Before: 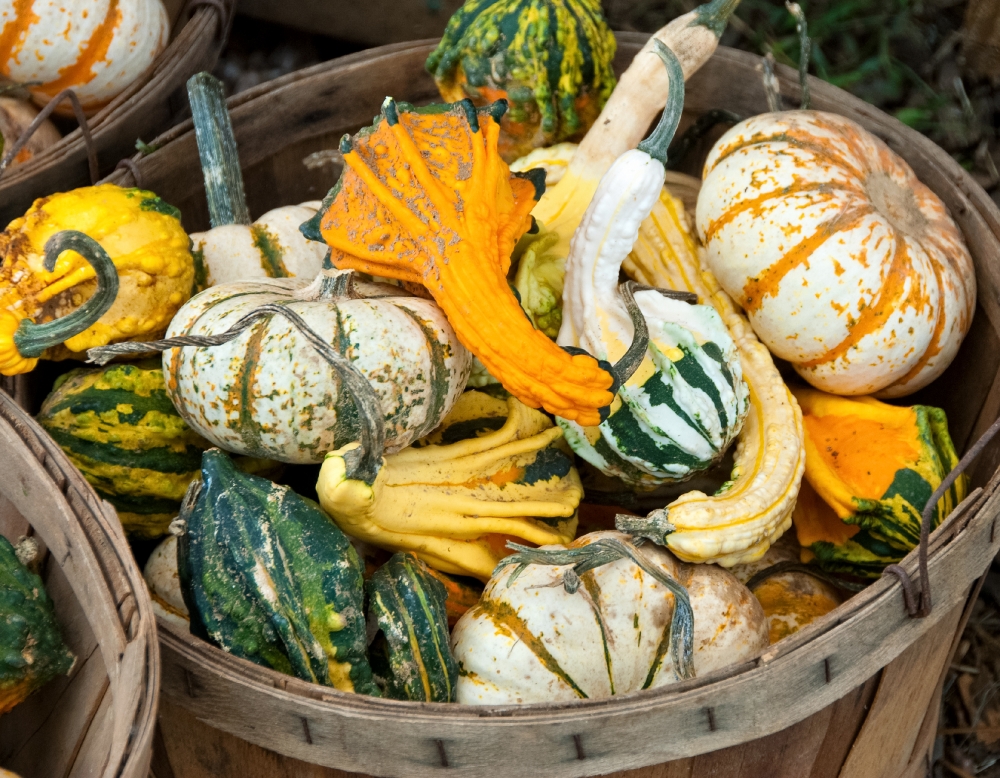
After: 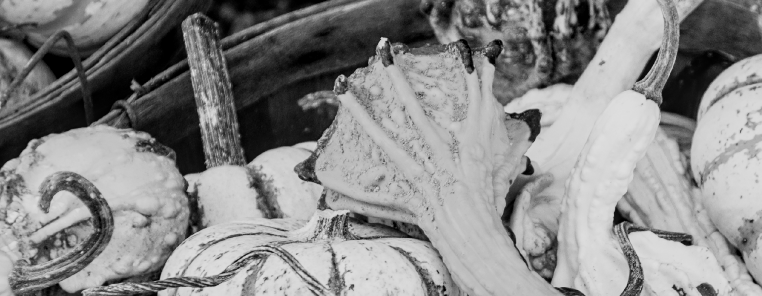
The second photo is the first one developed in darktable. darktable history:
crop: left 0.579%, top 7.627%, right 23.167%, bottom 54.275%
sigmoid: skew -0.2, preserve hue 0%, red attenuation 0.1, red rotation 0.035, green attenuation 0.1, green rotation -0.017, blue attenuation 0.15, blue rotation -0.052, base primaries Rec2020
monochrome: on, module defaults
white balance: red 1.188, blue 1.11
local contrast: on, module defaults
exposure: compensate highlight preservation false
sharpen: amount 0.2
